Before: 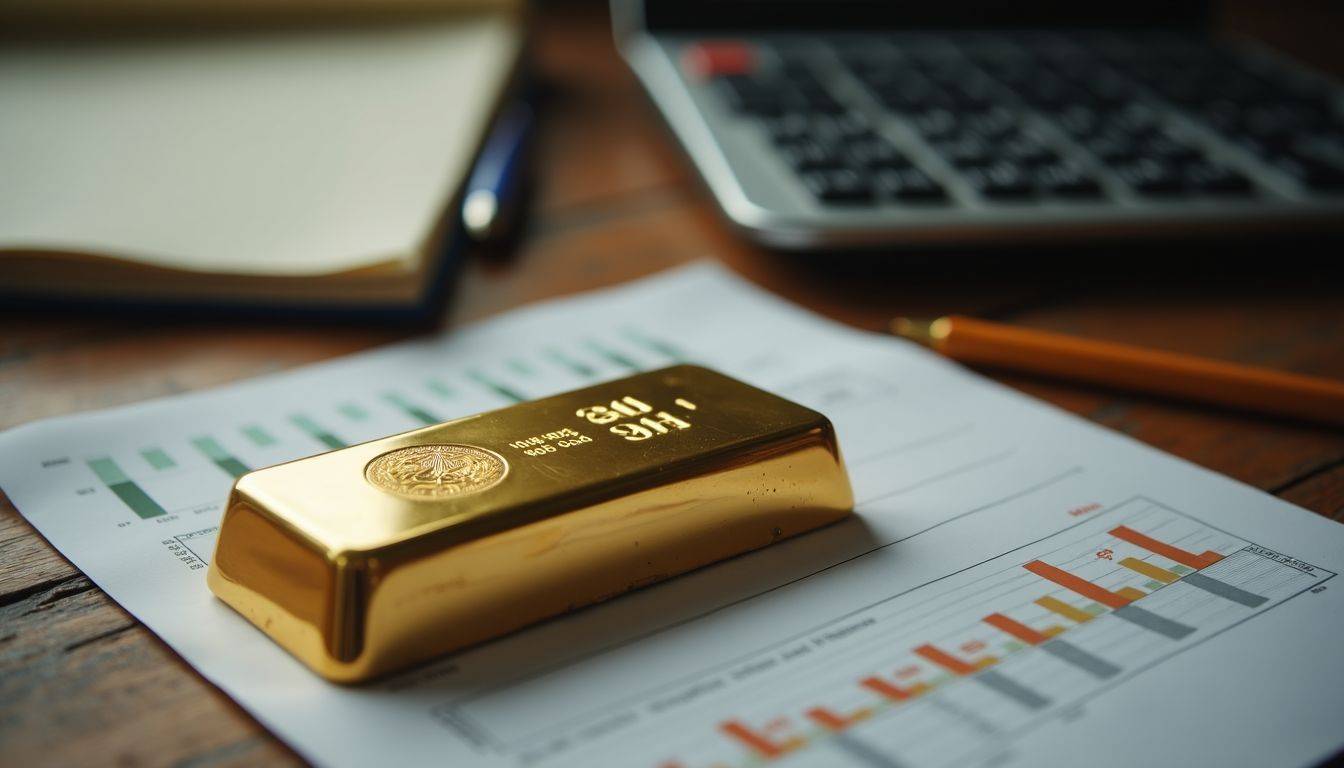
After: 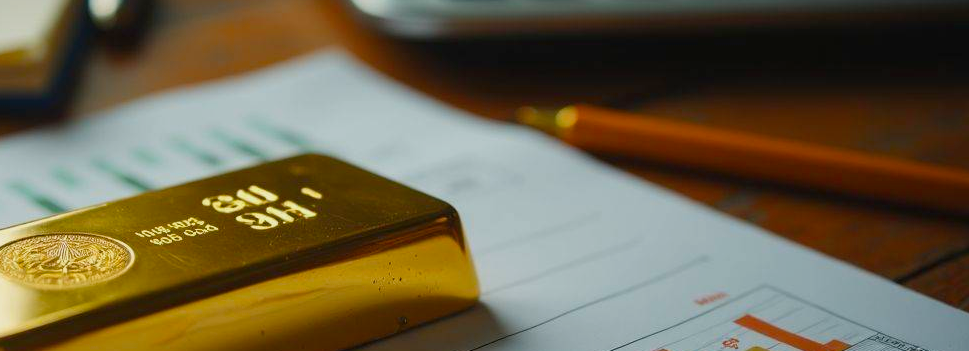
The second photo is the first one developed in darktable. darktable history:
crop and rotate: left 27.856%, top 27.596%, bottom 26.63%
color balance rgb: perceptual saturation grading › global saturation 30.893%, contrast -9.772%
